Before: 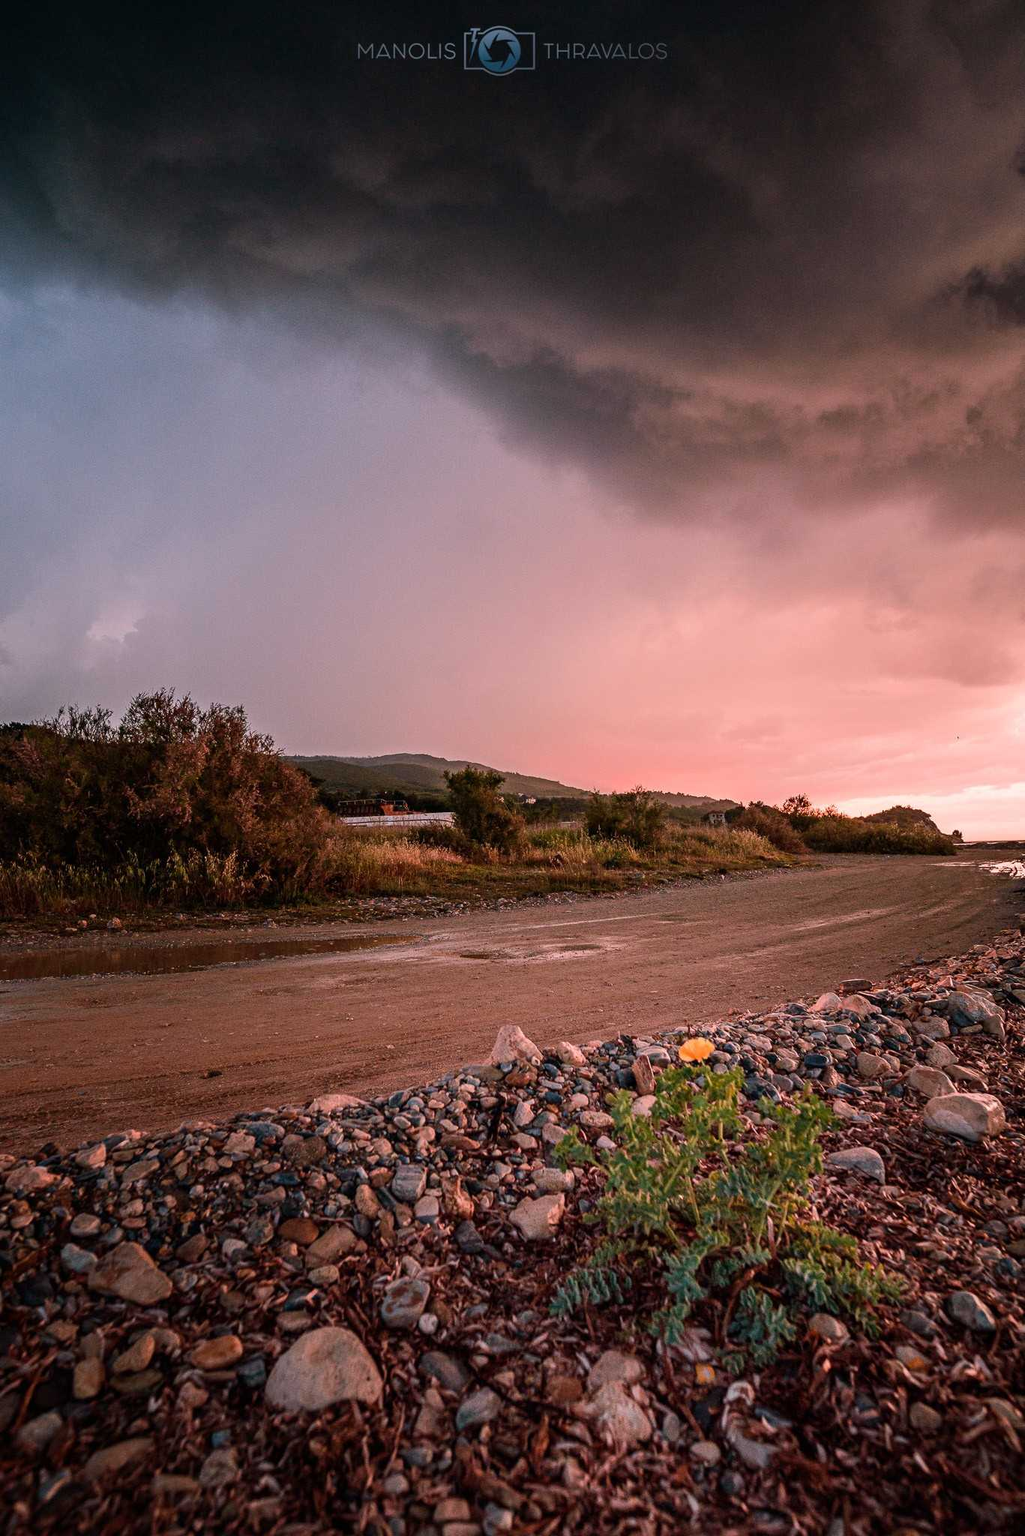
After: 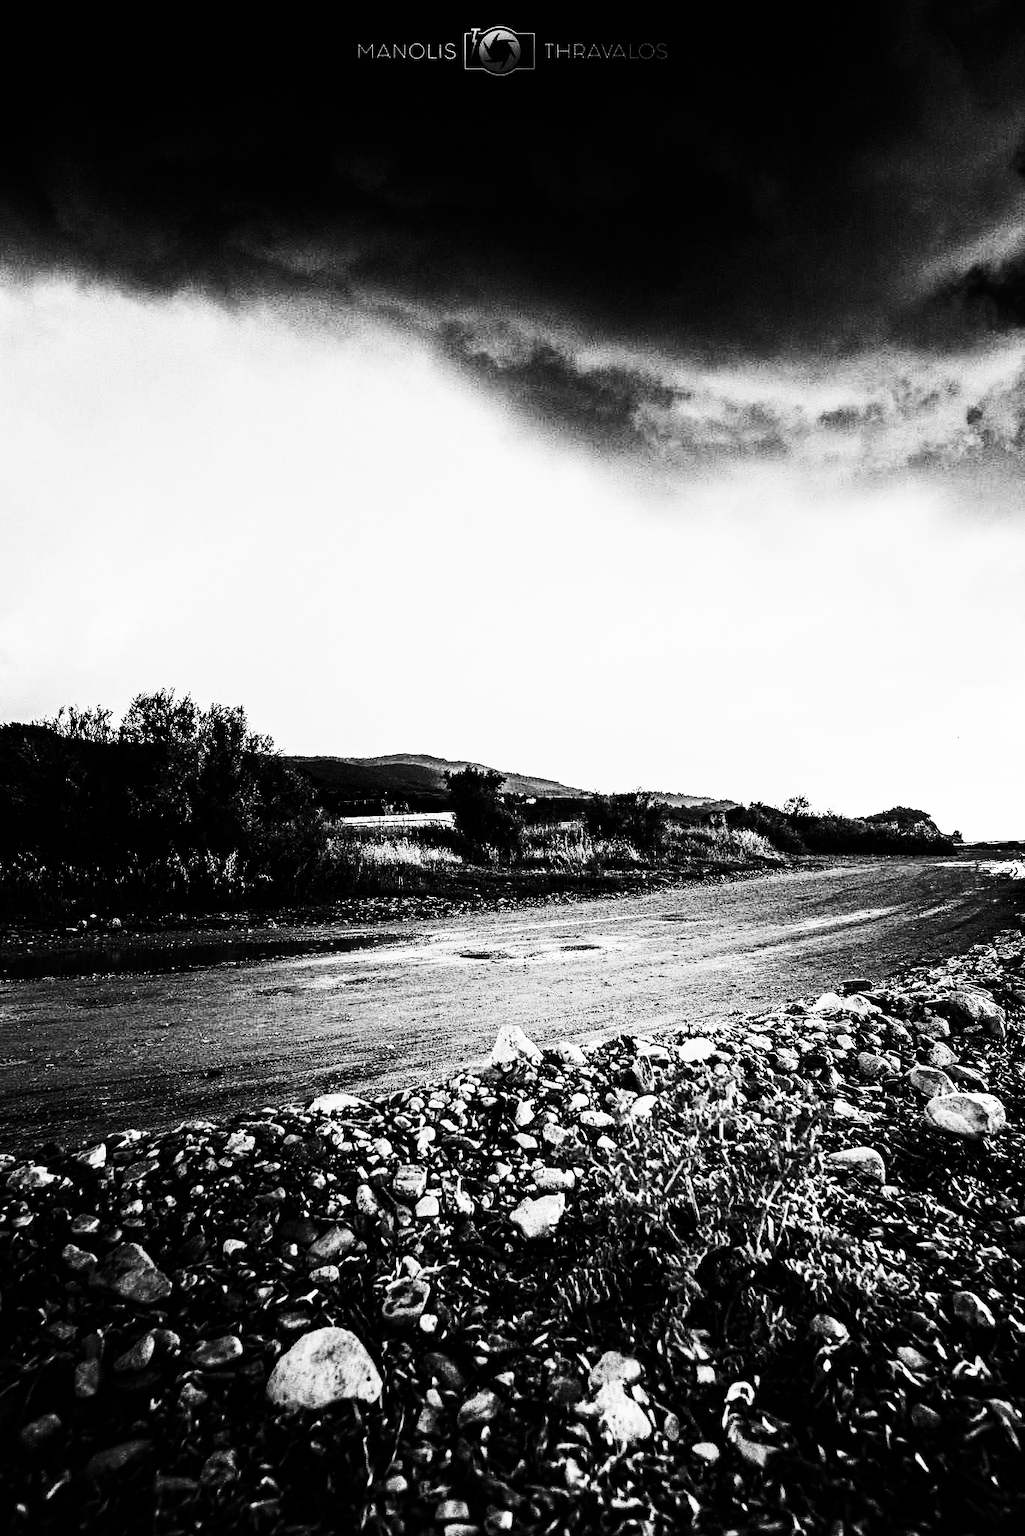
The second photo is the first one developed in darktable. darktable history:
rgb curve: curves: ch0 [(0, 0) (0.21, 0.15) (0.24, 0.21) (0.5, 0.75) (0.75, 0.96) (0.89, 0.99) (1, 1)]; ch1 [(0, 0.02) (0.21, 0.13) (0.25, 0.2) (0.5, 0.67) (0.75, 0.9) (0.89, 0.97) (1, 1)]; ch2 [(0, 0.02) (0.21, 0.13) (0.25, 0.2) (0.5, 0.67) (0.75, 0.9) (0.89, 0.97) (1, 1)], compensate middle gray true
color calibration: illuminant same as pipeline (D50), x 0.346, y 0.359, temperature 5002.42 K
monochrome: on, module defaults
contrast brightness saturation: contrast 0.5, saturation -0.1
